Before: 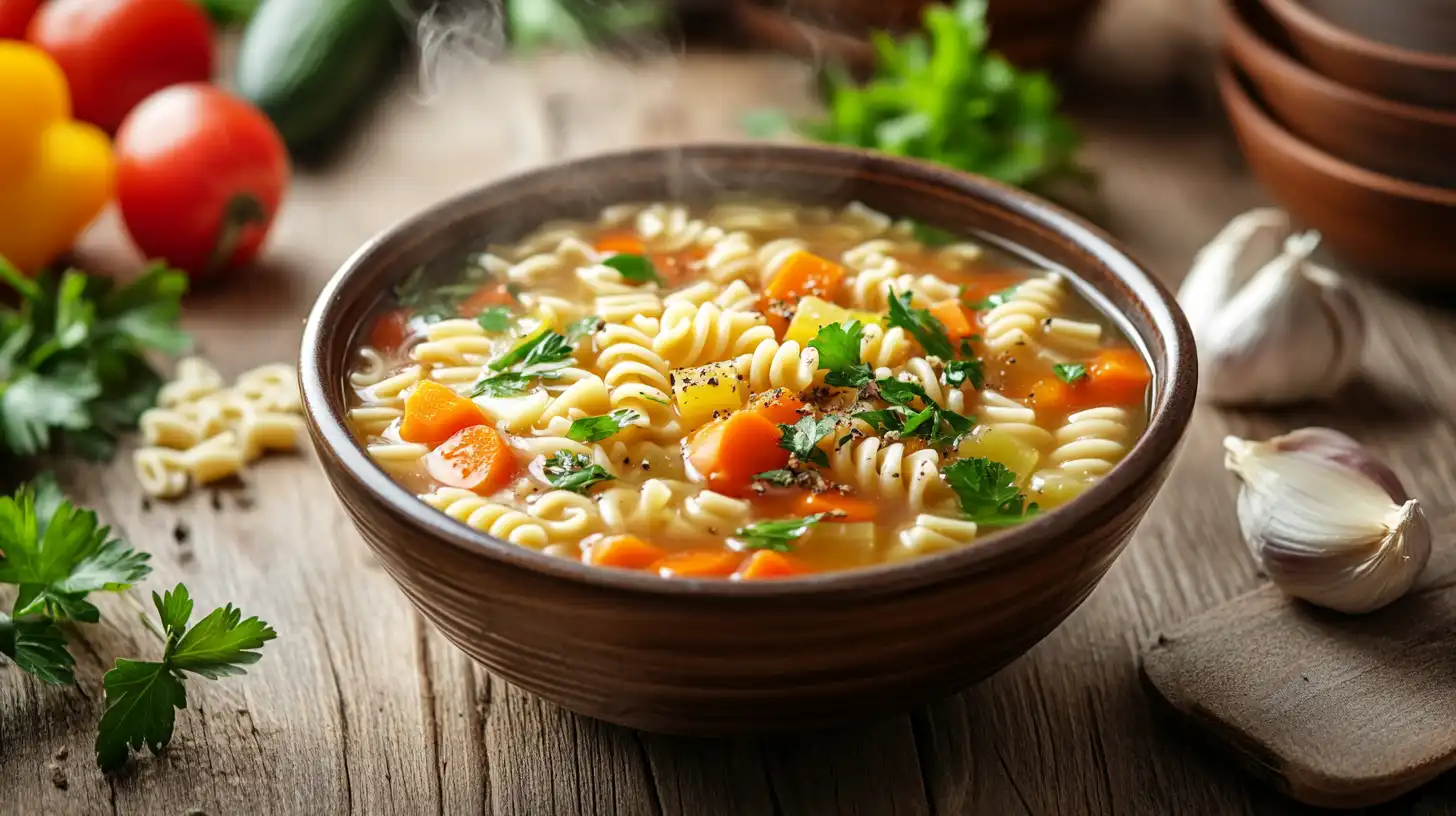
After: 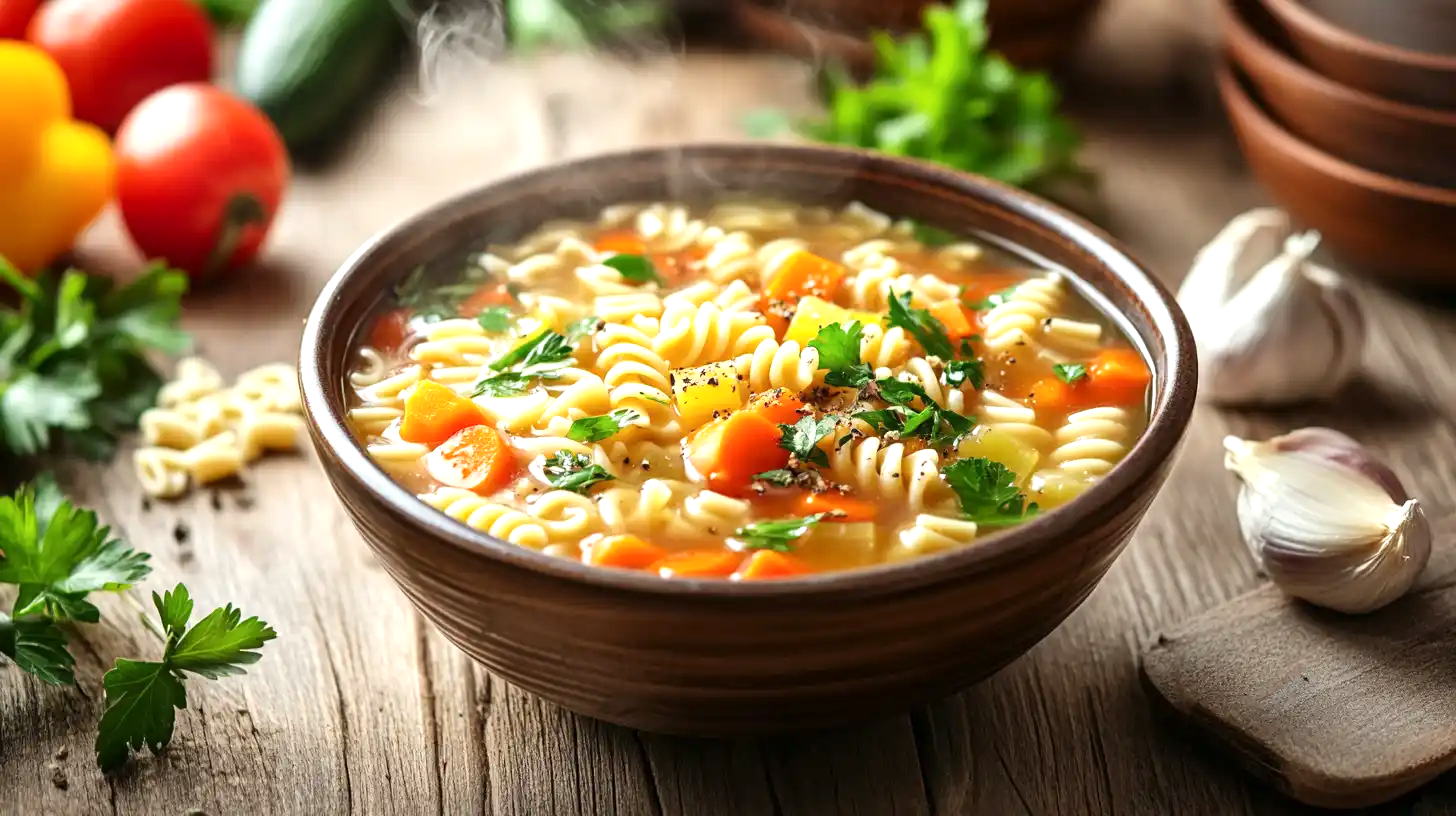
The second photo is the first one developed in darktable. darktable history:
contrast brightness saturation: contrast 0.074
exposure: black level correction 0, exposure 0.498 EV, compensate highlight preservation false
